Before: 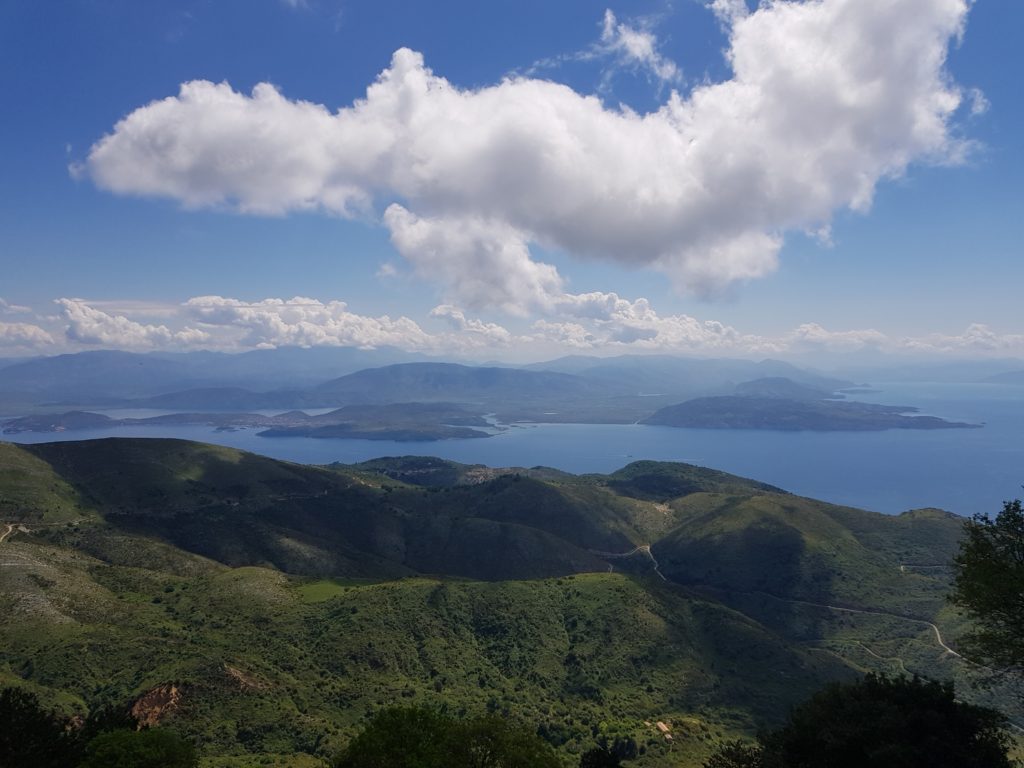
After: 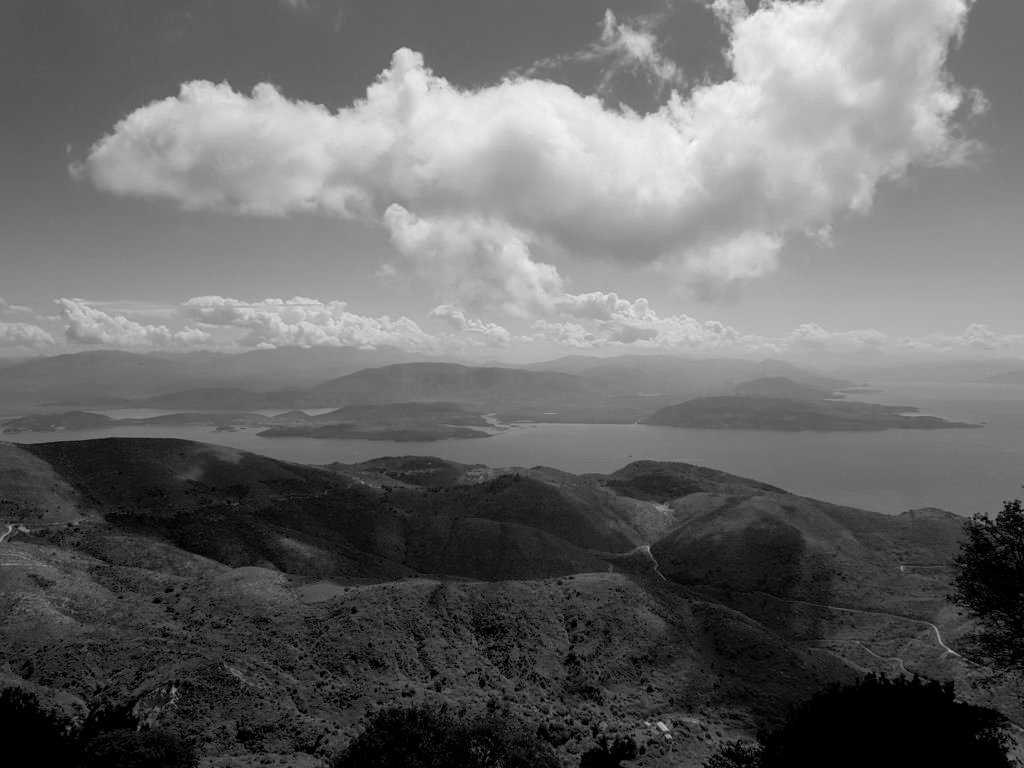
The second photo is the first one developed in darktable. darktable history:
exposure: black level correction 0.007, exposure 0.093 EV, compensate highlight preservation false
monochrome: a -6.99, b 35.61, size 1.4
